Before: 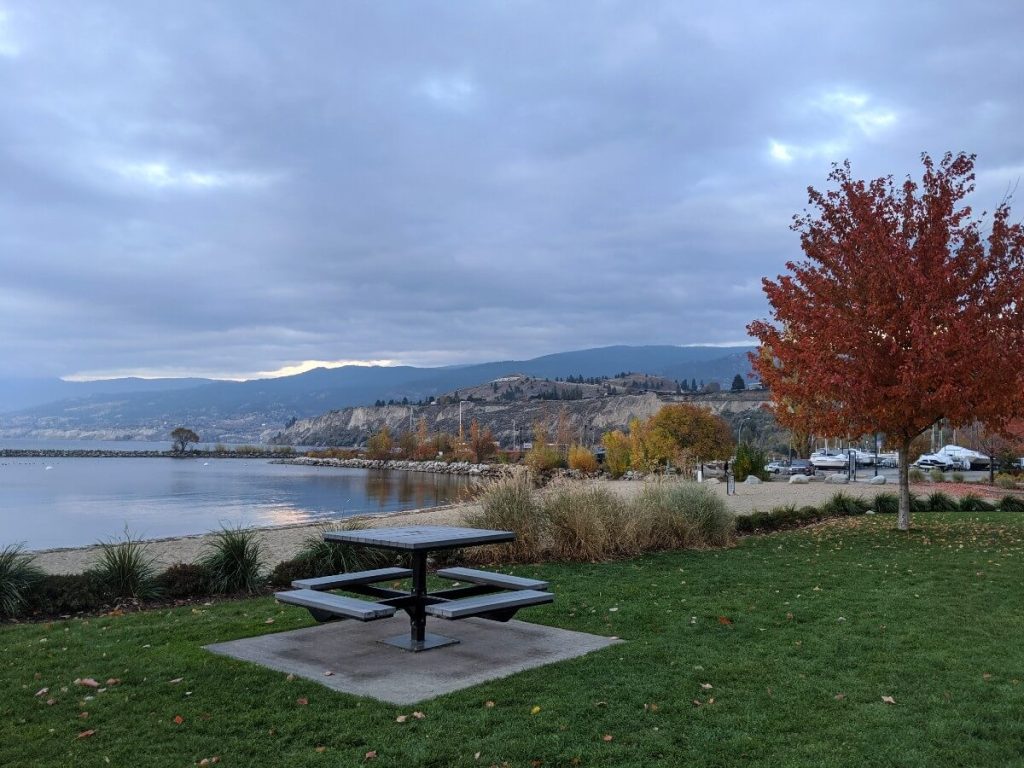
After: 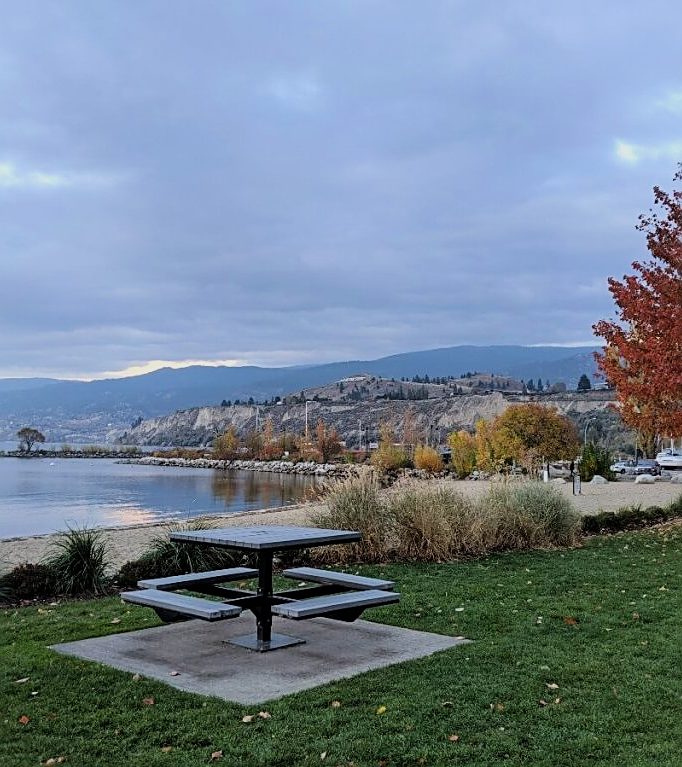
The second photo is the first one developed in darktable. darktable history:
filmic rgb: black relative exposure -7.82 EV, white relative exposure 4.29 EV, hardness 3.86, color science v6 (2022)
exposure: exposure 0.376 EV, compensate highlight preservation false
sharpen: on, module defaults
crop and rotate: left 15.055%, right 18.278%
